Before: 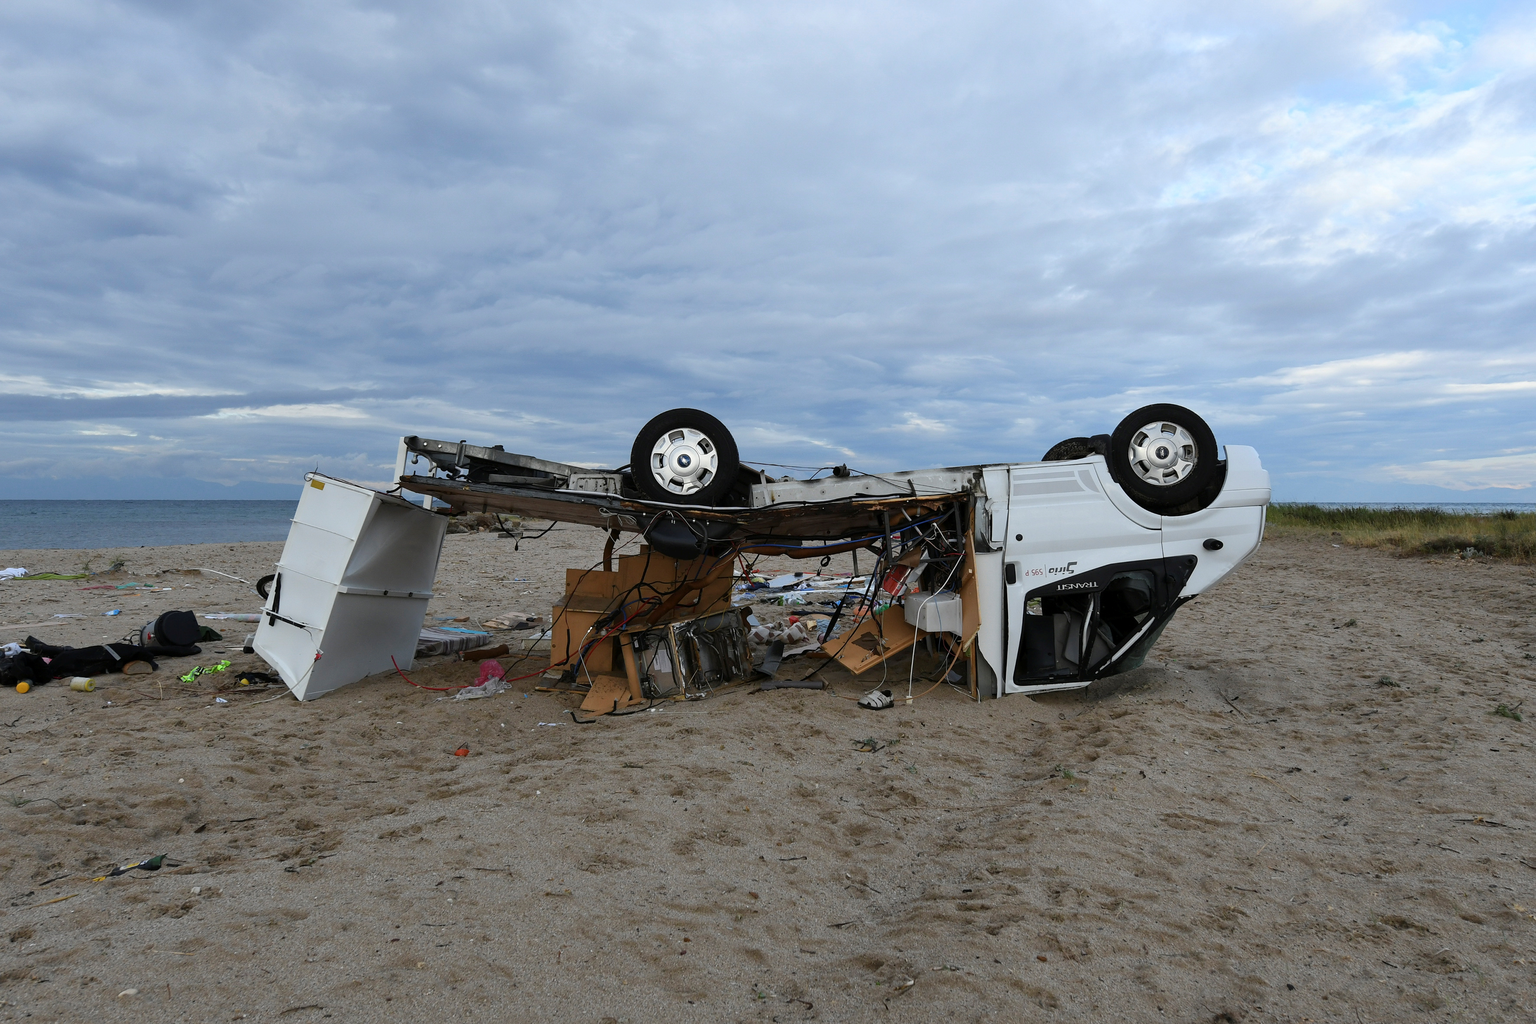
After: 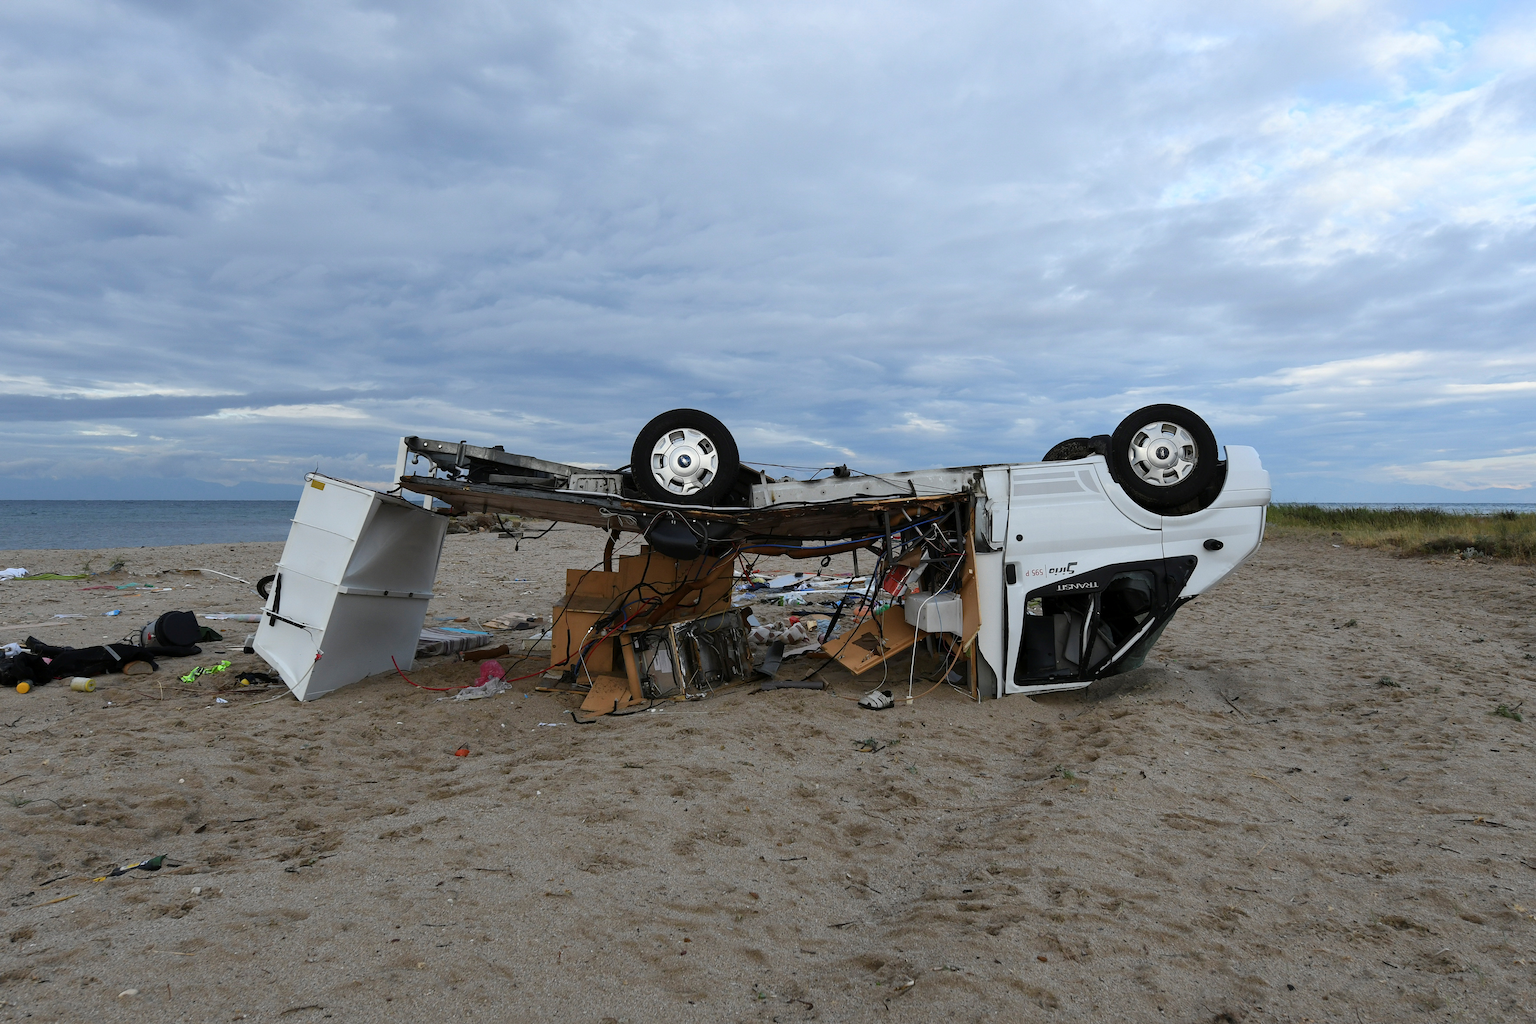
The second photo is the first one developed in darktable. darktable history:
contrast equalizer: octaves 7, y [[0.5 ×6], [0.5 ×6], [0.5, 0.5, 0.501, 0.545, 0.707, 0.863], [0 ×6], [0 ×6]], mix 0.55
